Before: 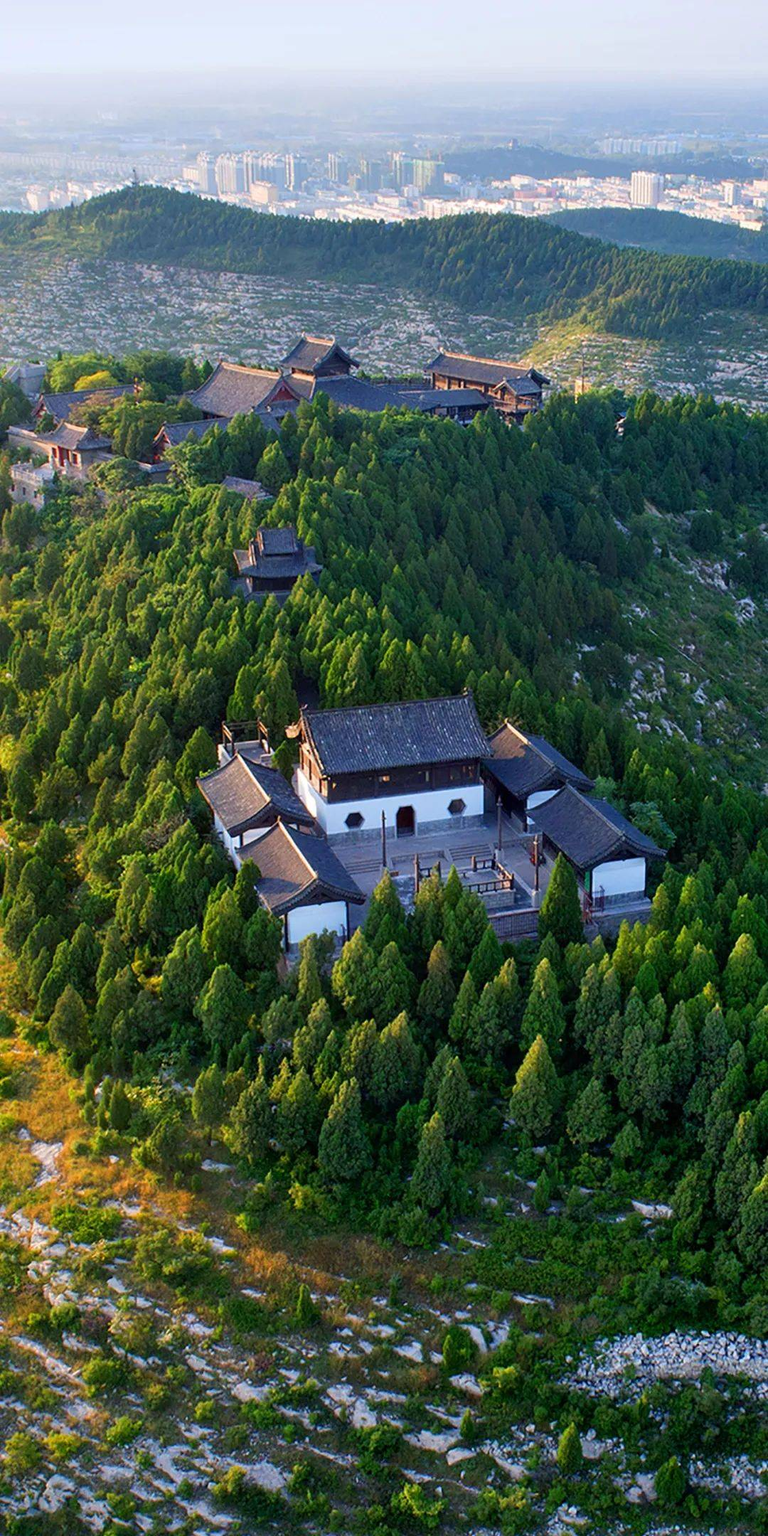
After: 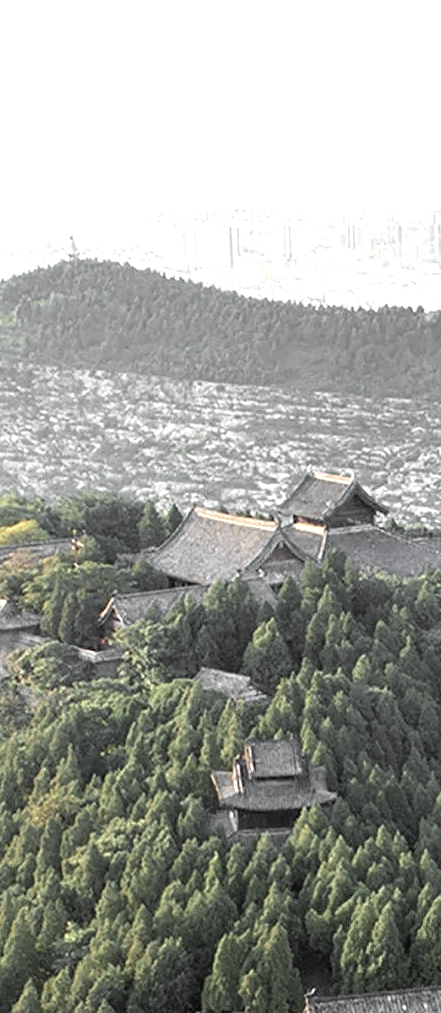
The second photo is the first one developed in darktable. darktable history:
exposure: black level correction 0, exposure 1.001 EV, compensate exposure bias true, compensate highlight preservation false
crop and rotate: left 10.873%, top 0.102%, right 48.284%, bottom 52.964%
color zones: curves: ch0 [(0, 0.613) (0.01, 0.613) (0.245, 0.448) (0.498, 0.529) (0.642, 0.665) (0.879, 0.777) (0.99, 0.613)]; ch1 [(0, 0.035) (0.121, 0.189) (0.259, 0.197) (0.415, 0.061) (0.589, 0.022) (0.732, 0.022) (0.857, 0.026) (0.991, 0.053)]
color correction: highlights a* -5.69, highlights b* 10.68
